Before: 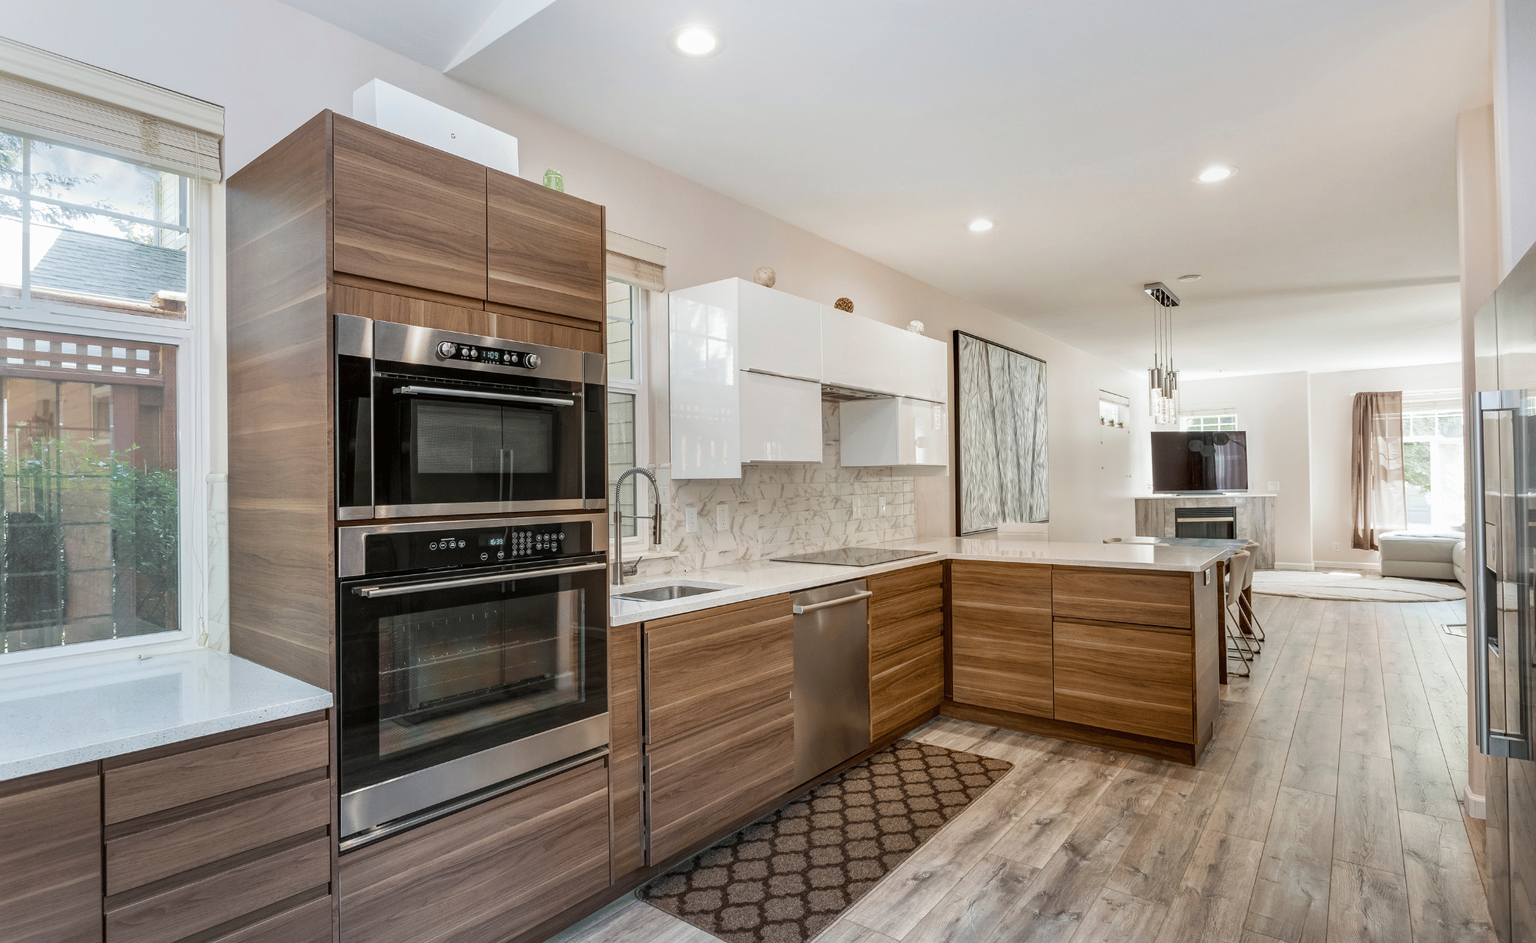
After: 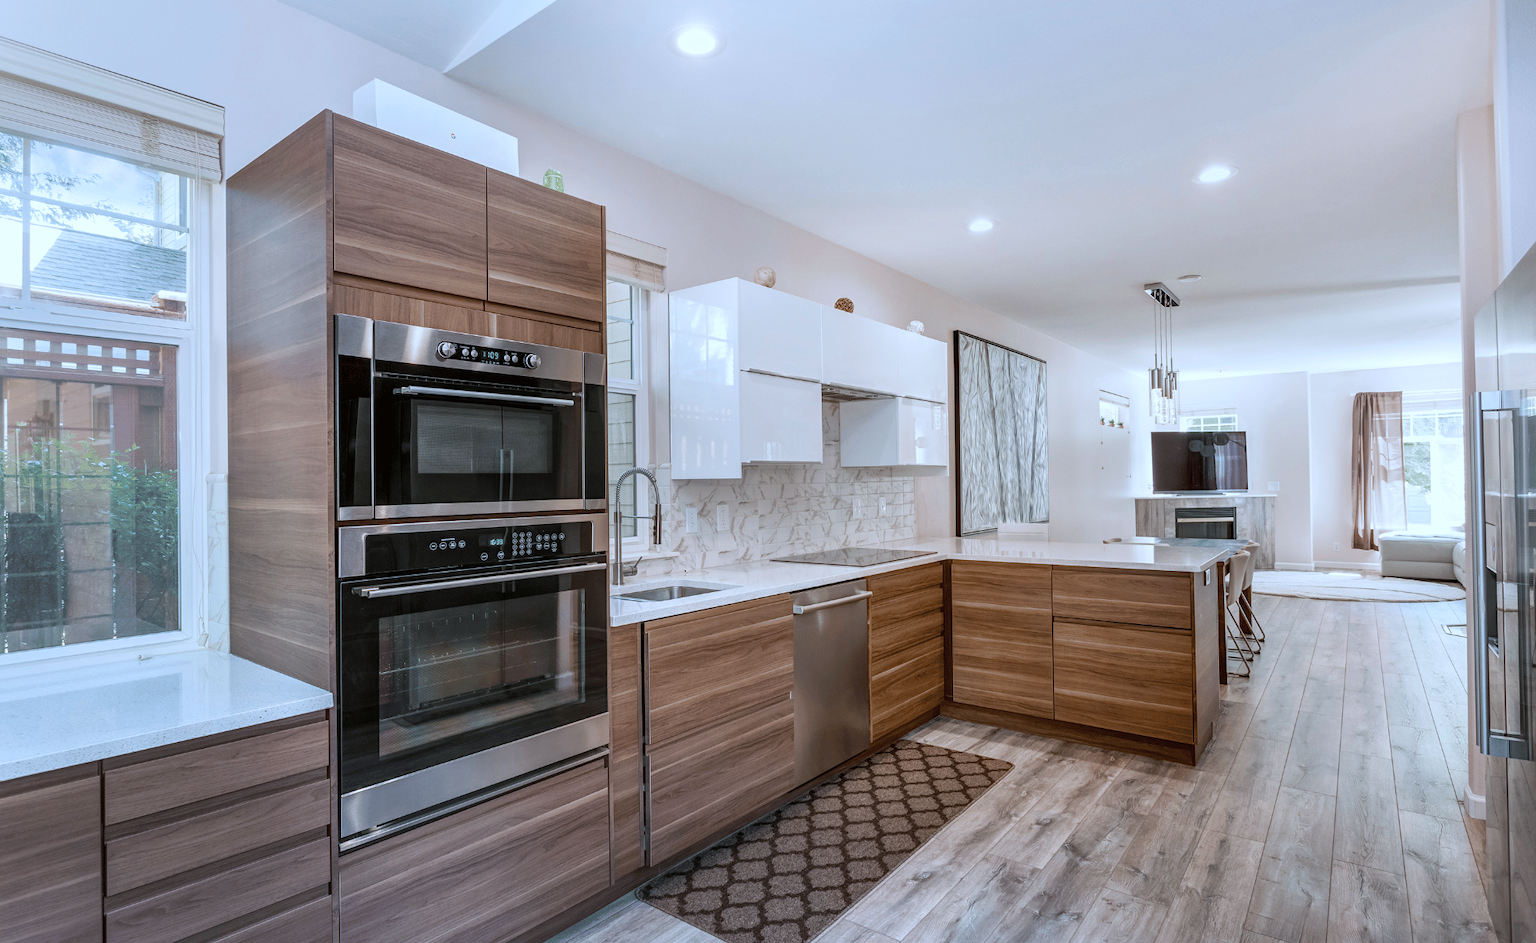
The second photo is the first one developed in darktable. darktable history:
color correction: highlights a* -2.28, highlights b* -18.45
